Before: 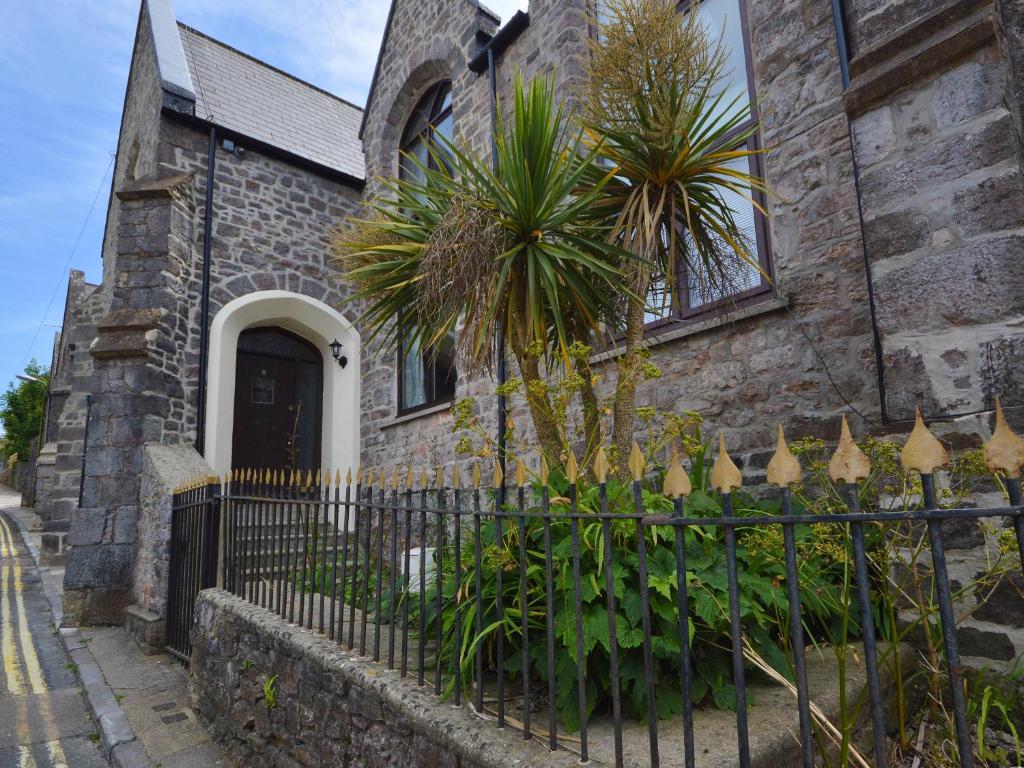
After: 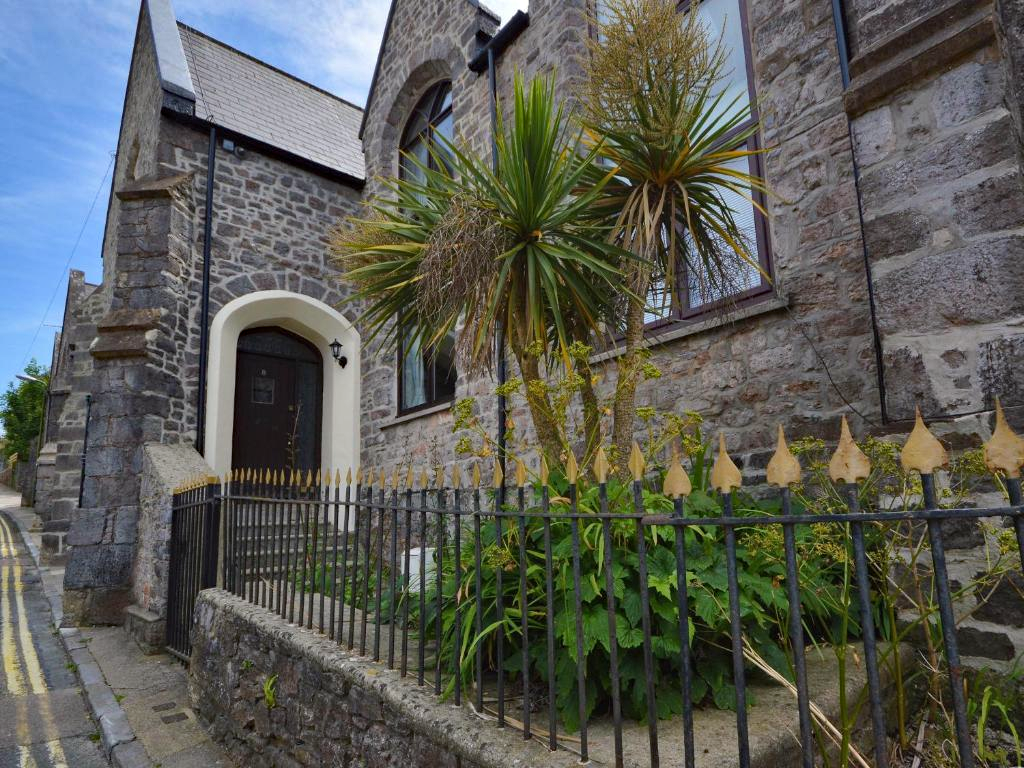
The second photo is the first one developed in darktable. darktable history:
haze removal: compatibility mode true, adaptive false
shadows and highlights: shadows 30.63, highlights -63.22, shadows color adjustment 98%, highlights color adjustment 58.61%, soften with gaussian
